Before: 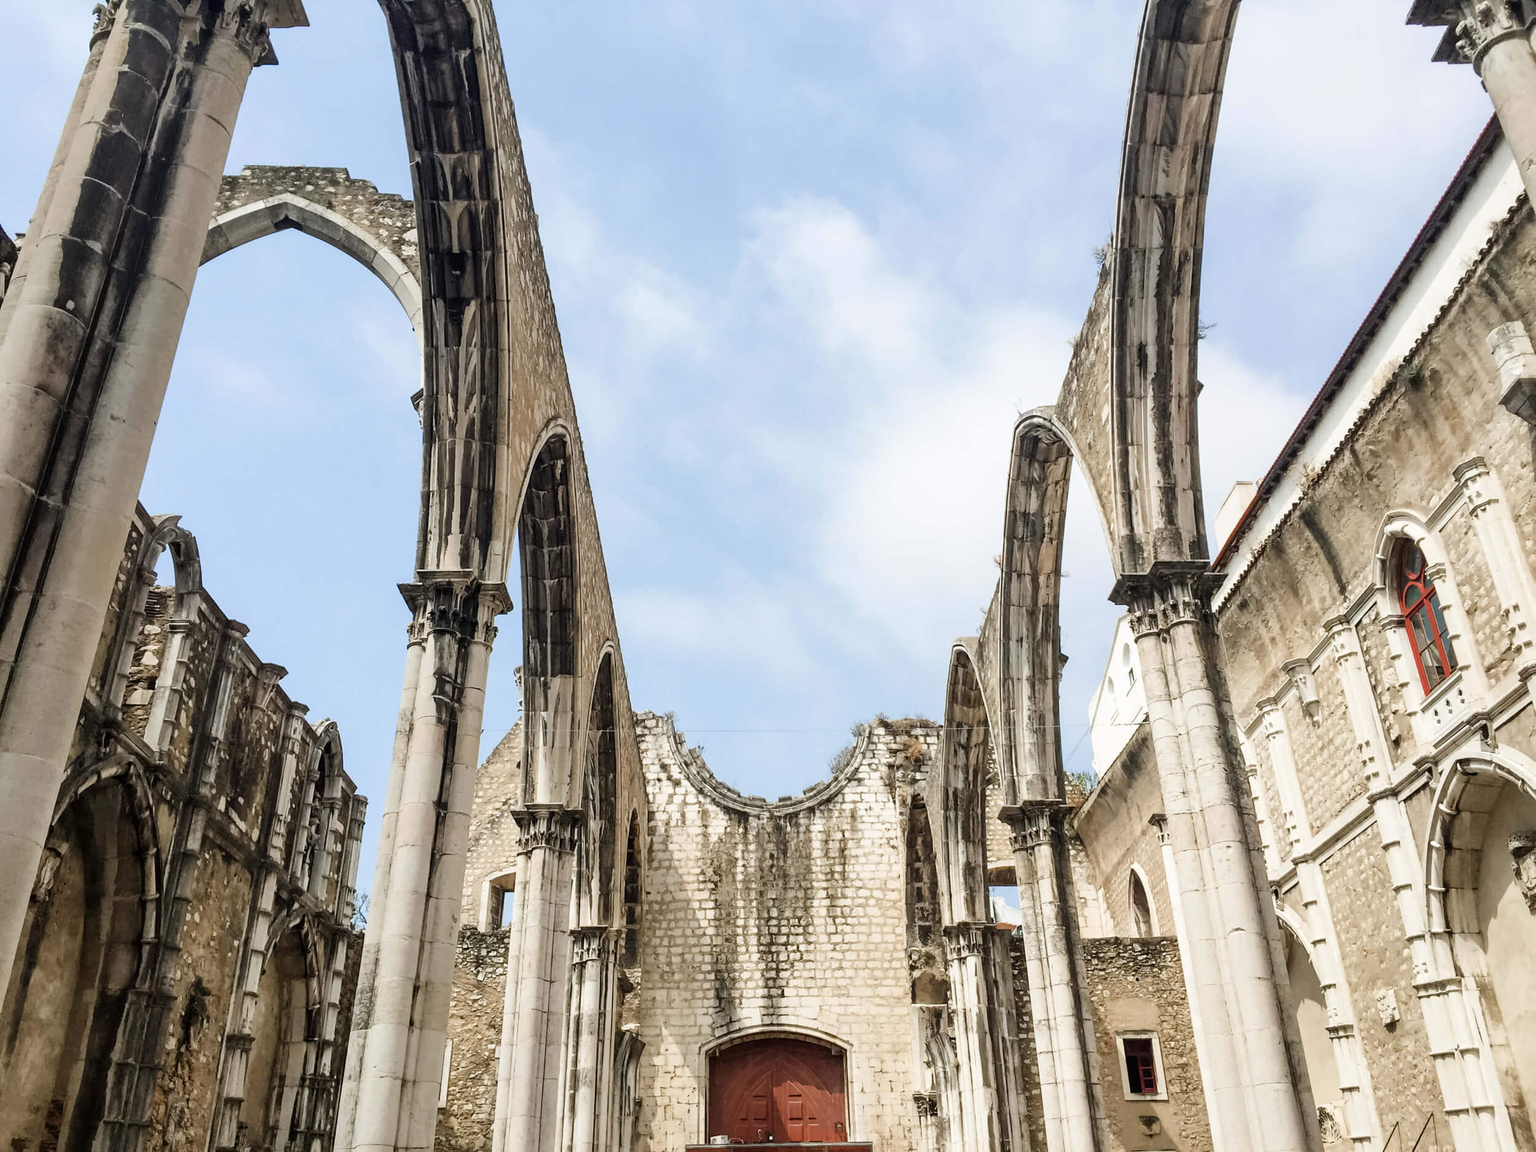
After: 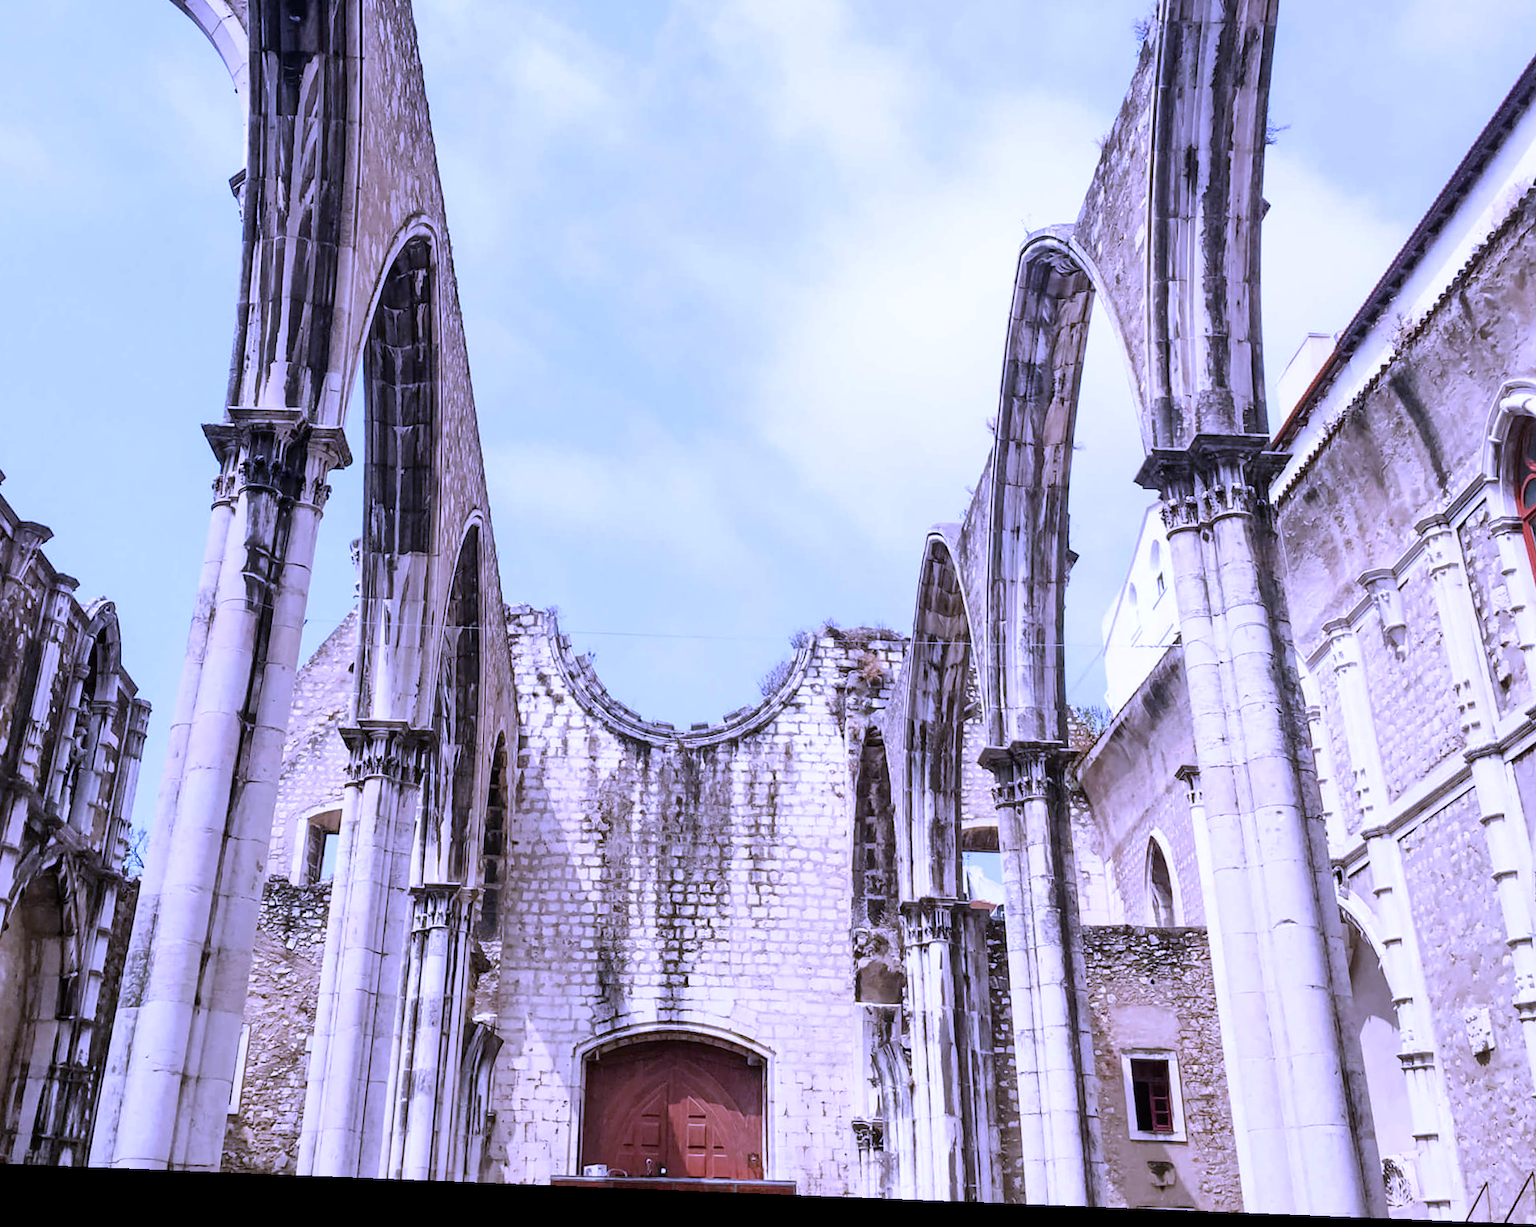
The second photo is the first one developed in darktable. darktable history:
white balance: red 0.98, blue 1.61
crop: left 16.871%, top 22.857%, right 9.116%
rotate and perspective: rotation 2.27°, automatic cropping off
